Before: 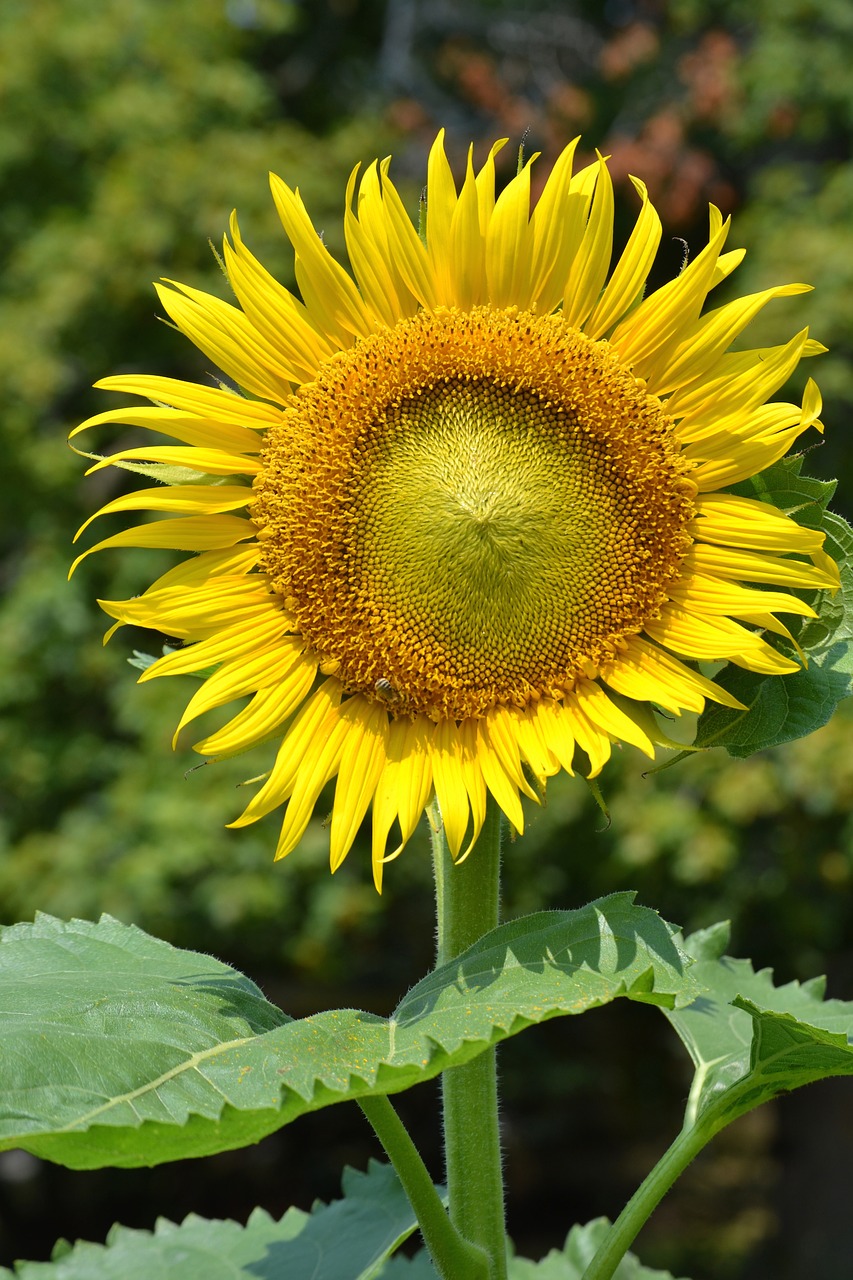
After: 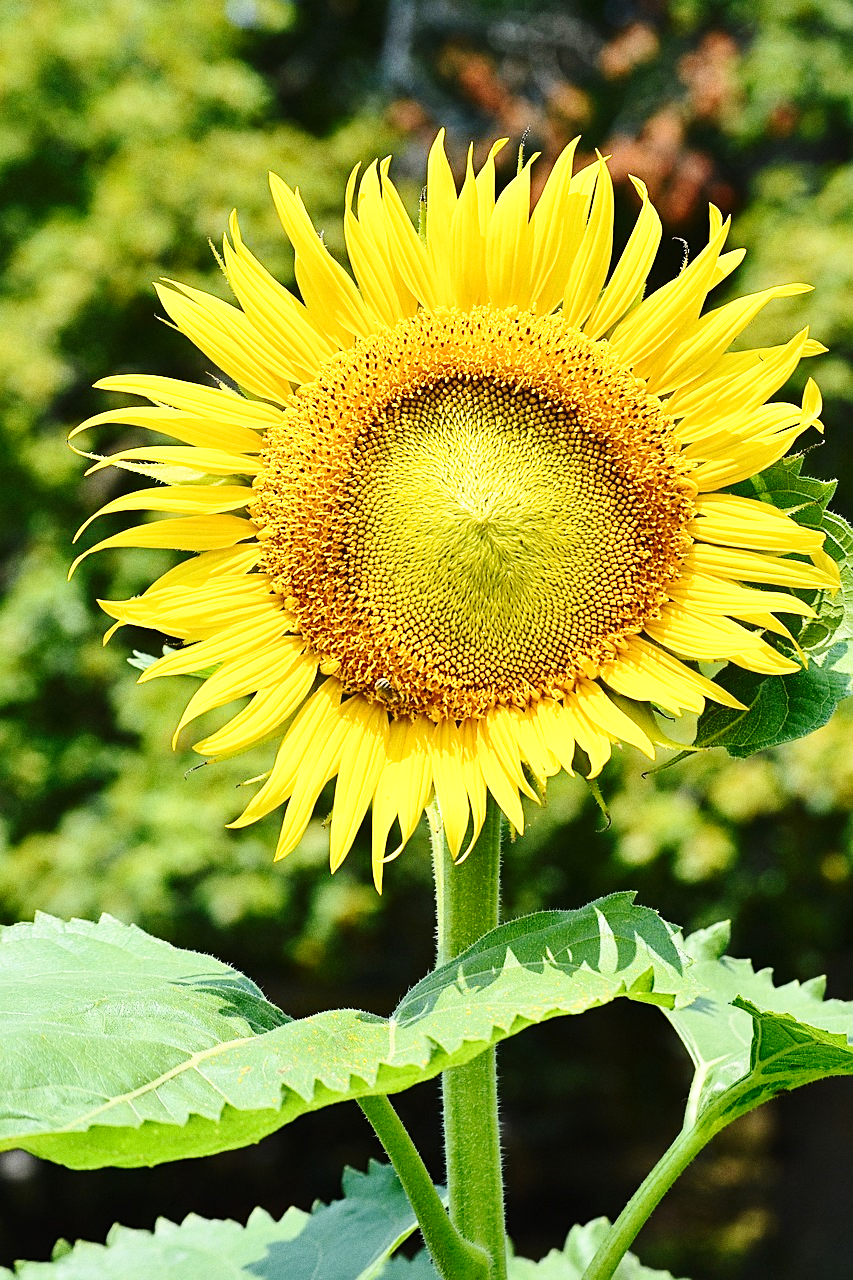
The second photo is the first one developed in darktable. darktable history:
sharpen: on, module defaults
grain: on, module defaults
contrast brightness saturation: contrast 0.24, brightness 0.09
white balance: emerald 1
base curve: curves: ch0 [(0, 0) (0.028, 0.03) (0.121, 0.232) (0.46, 0.748) (0.859, 0.968) (1, 1)], preserve colors none
